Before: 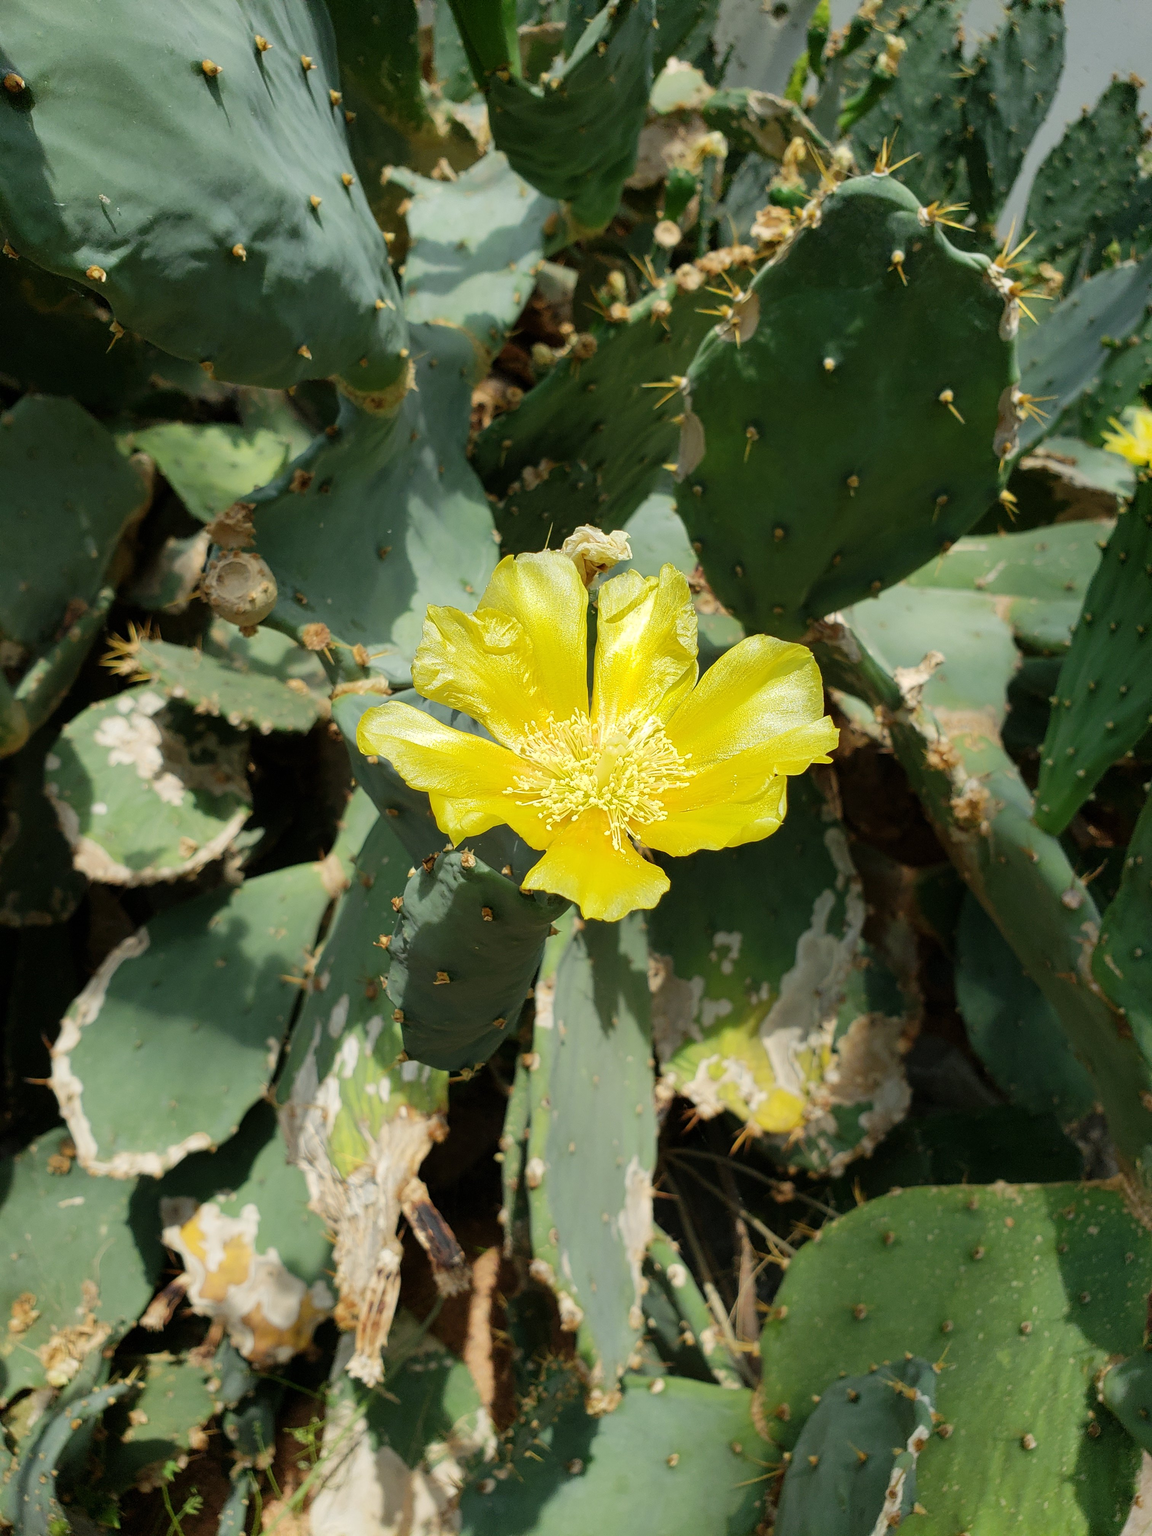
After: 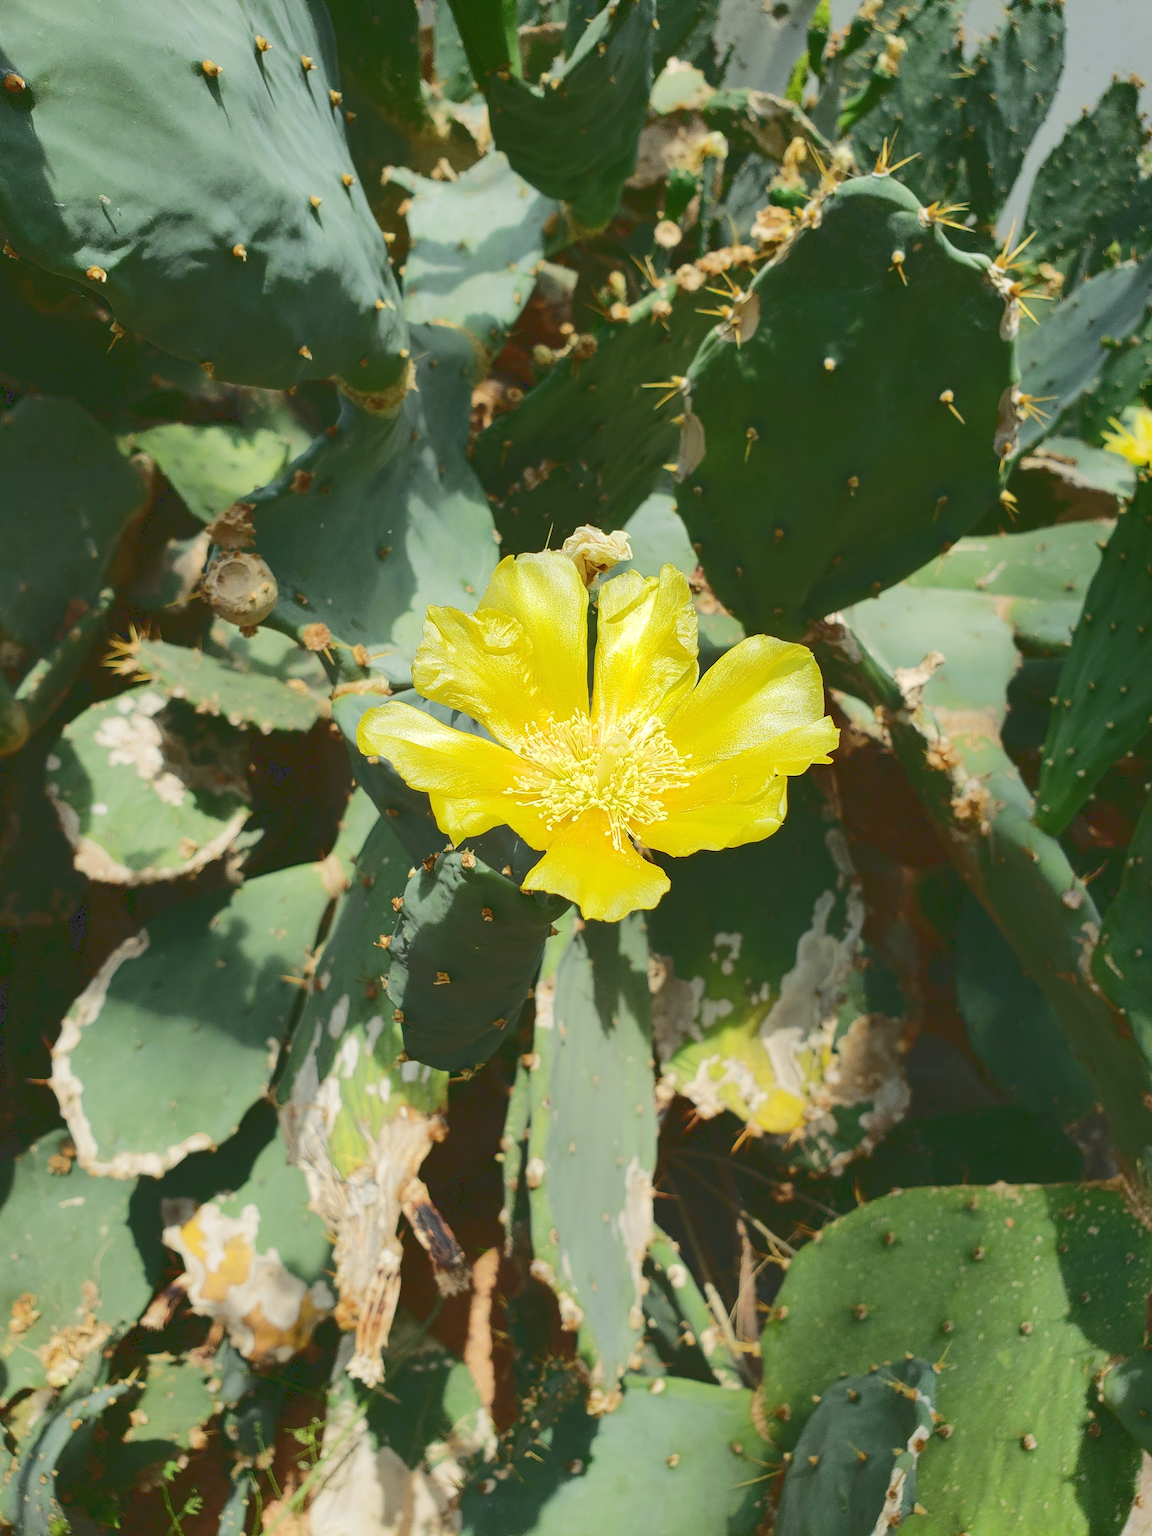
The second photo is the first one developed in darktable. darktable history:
base curve: curves: ch0 [(0, 0.024) (0.055, 0.065) (0.121, 0.166) (0.236, 0.319) (0.693, 0.726) (1, 1)]
